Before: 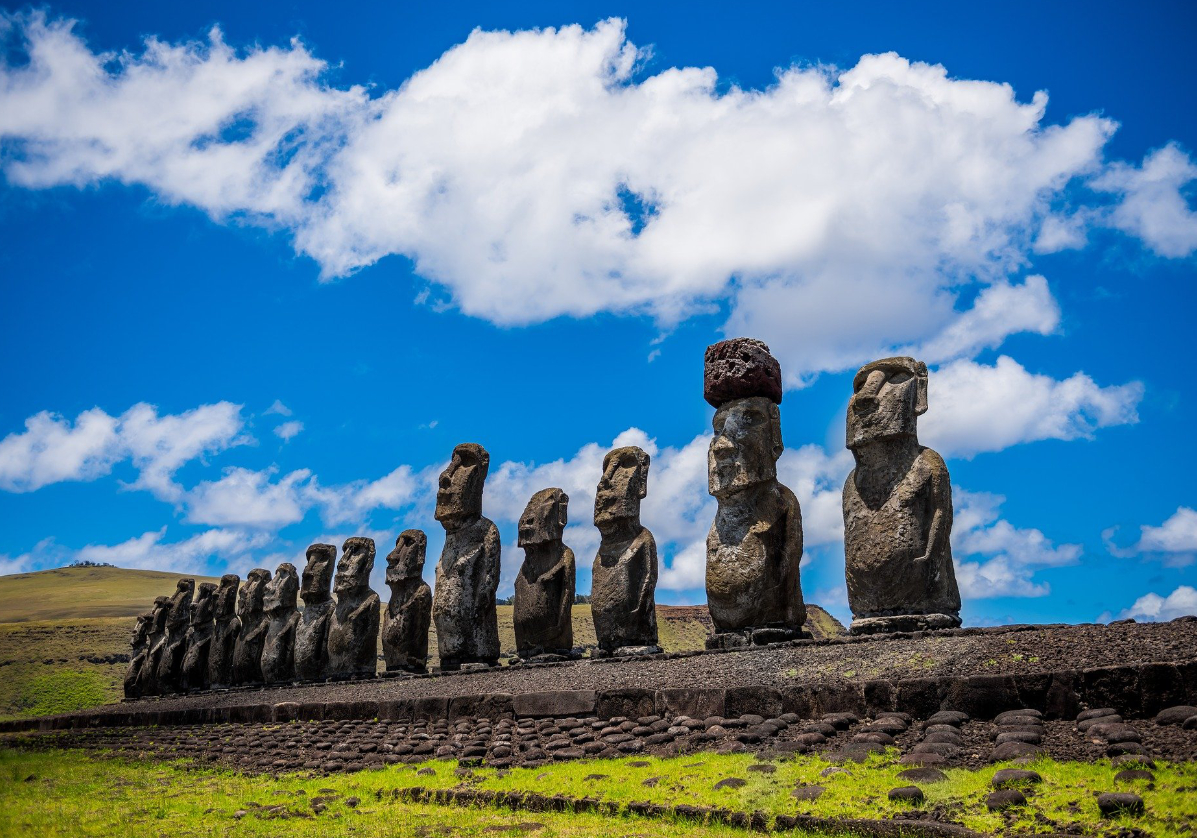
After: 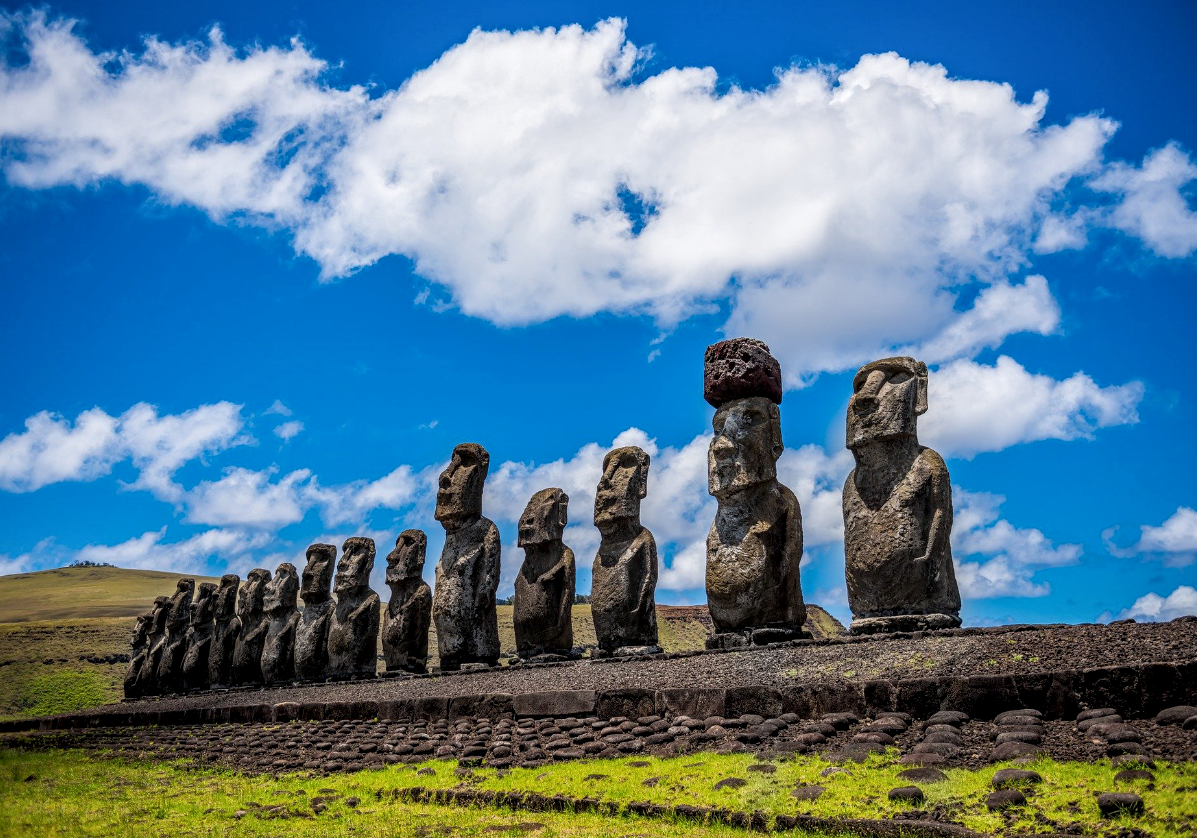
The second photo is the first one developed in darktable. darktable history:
contrast equalizer: y [[0.502, 0.505, 0.512, 0.529, 0.564, 0.588], [0.5 ×6], [0.502, 0.505, 0.512, 0.529, 0.564, 0.588], [0, 0.001, 0.001, 0.004, 0.008, 0.011], [0, 0.001, 0.001, 0.004, 0.008, 0.011]], mix 0.204
local contrast: on, module defaults
